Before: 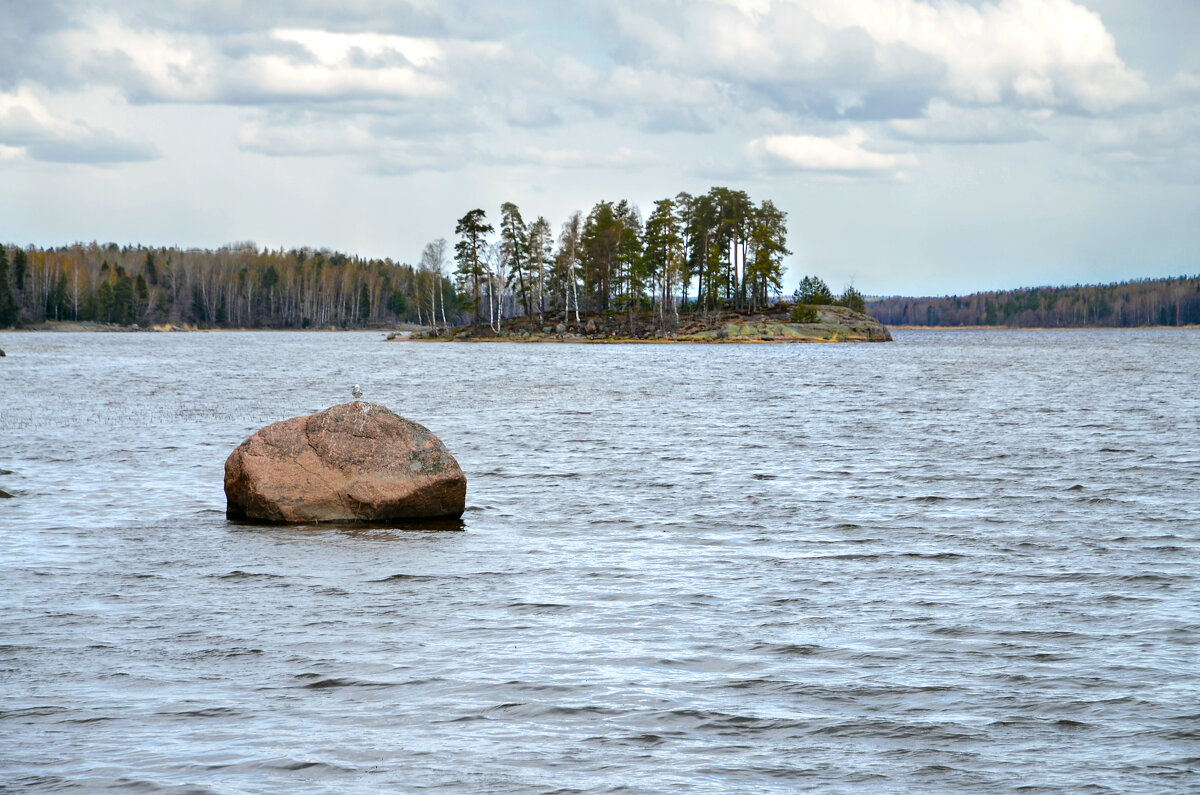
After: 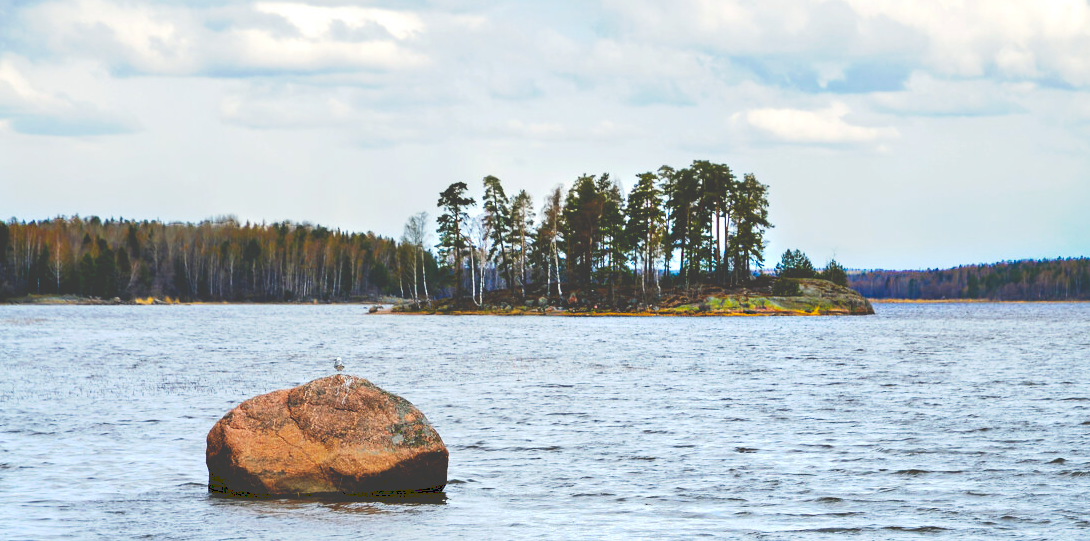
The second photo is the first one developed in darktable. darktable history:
shadows and highlights: shadows 30.94, highlights 1.24, soften with gaussian
color balance rgb: shadows fall-off 101.766%, linear chroma grading › global chroma 8.676%, perceptual saturation grading › global saturation 30.425%, mask middle-gray fulcrum 22.56%, global vibrance 20%
crop: left 1.577%, top 3.452%, right 7.579%, bottom 28.415%
tone curve: curves: ch0 [(0, 0) (0.003, 0.235) (0.011, 0.235) (0.025, 0.235) (0.044, 0.235) (0.069, 0.235) (0.1, 0.237) (0.136, 0.239) (0.177, 0.243) (0.224, 0.256) (0.277, 0.287) (0.335, 0.329) (0.399, 0.391) (0.468, 0.476) (0.543, 0.574) (0.623, 0.683) (0.709, 0.778) (0.801, 0.869) (0.898, 0.924) (1, 1)], preserve colors none
